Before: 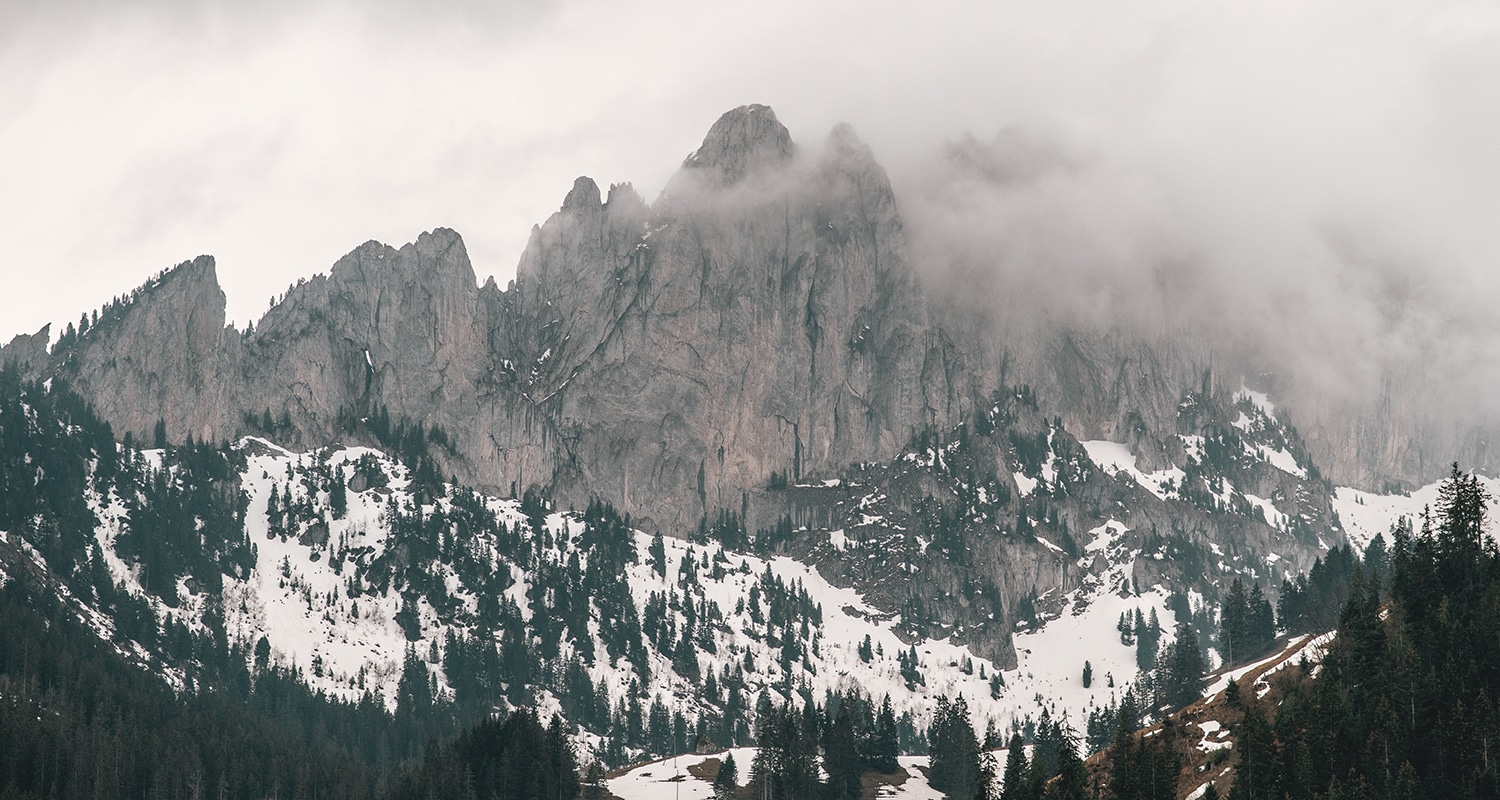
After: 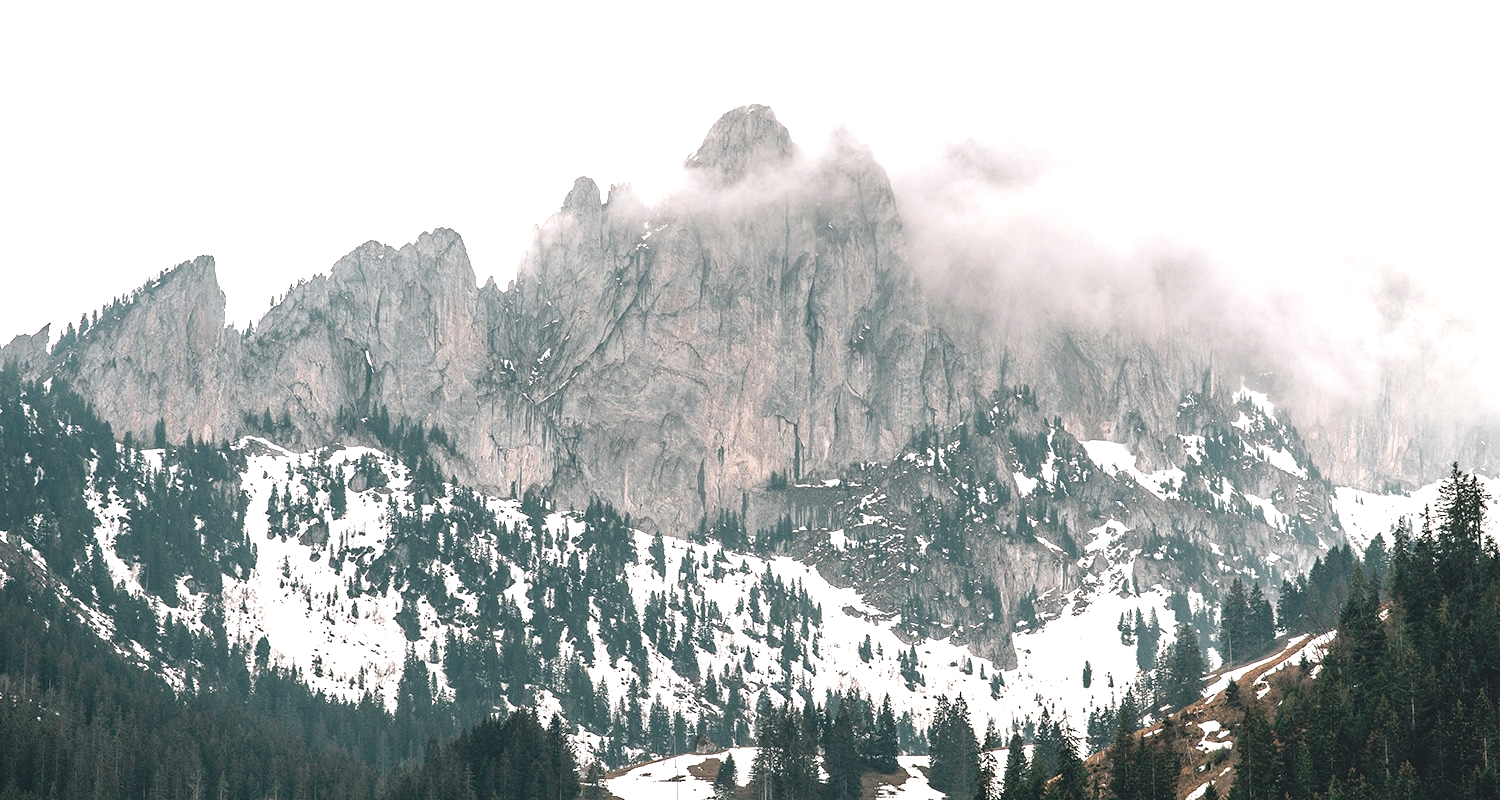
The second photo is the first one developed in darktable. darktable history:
exposure: black level correction 0.001, exposure 1 EV, compensate exposure bias true, compensate highlight preservation false
